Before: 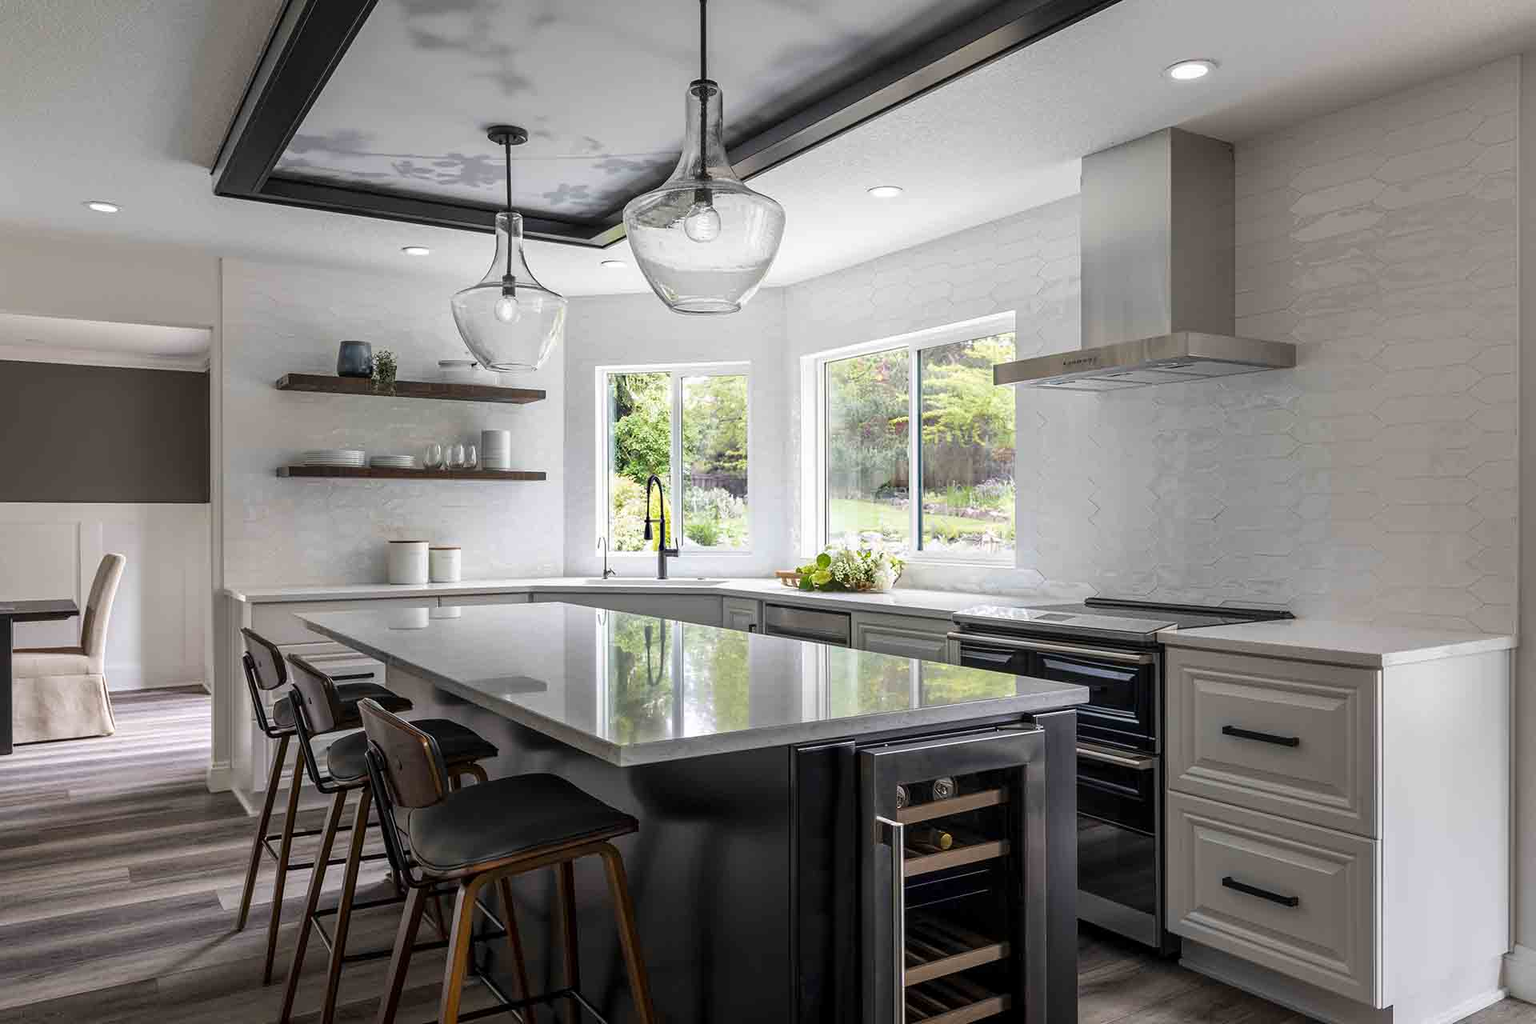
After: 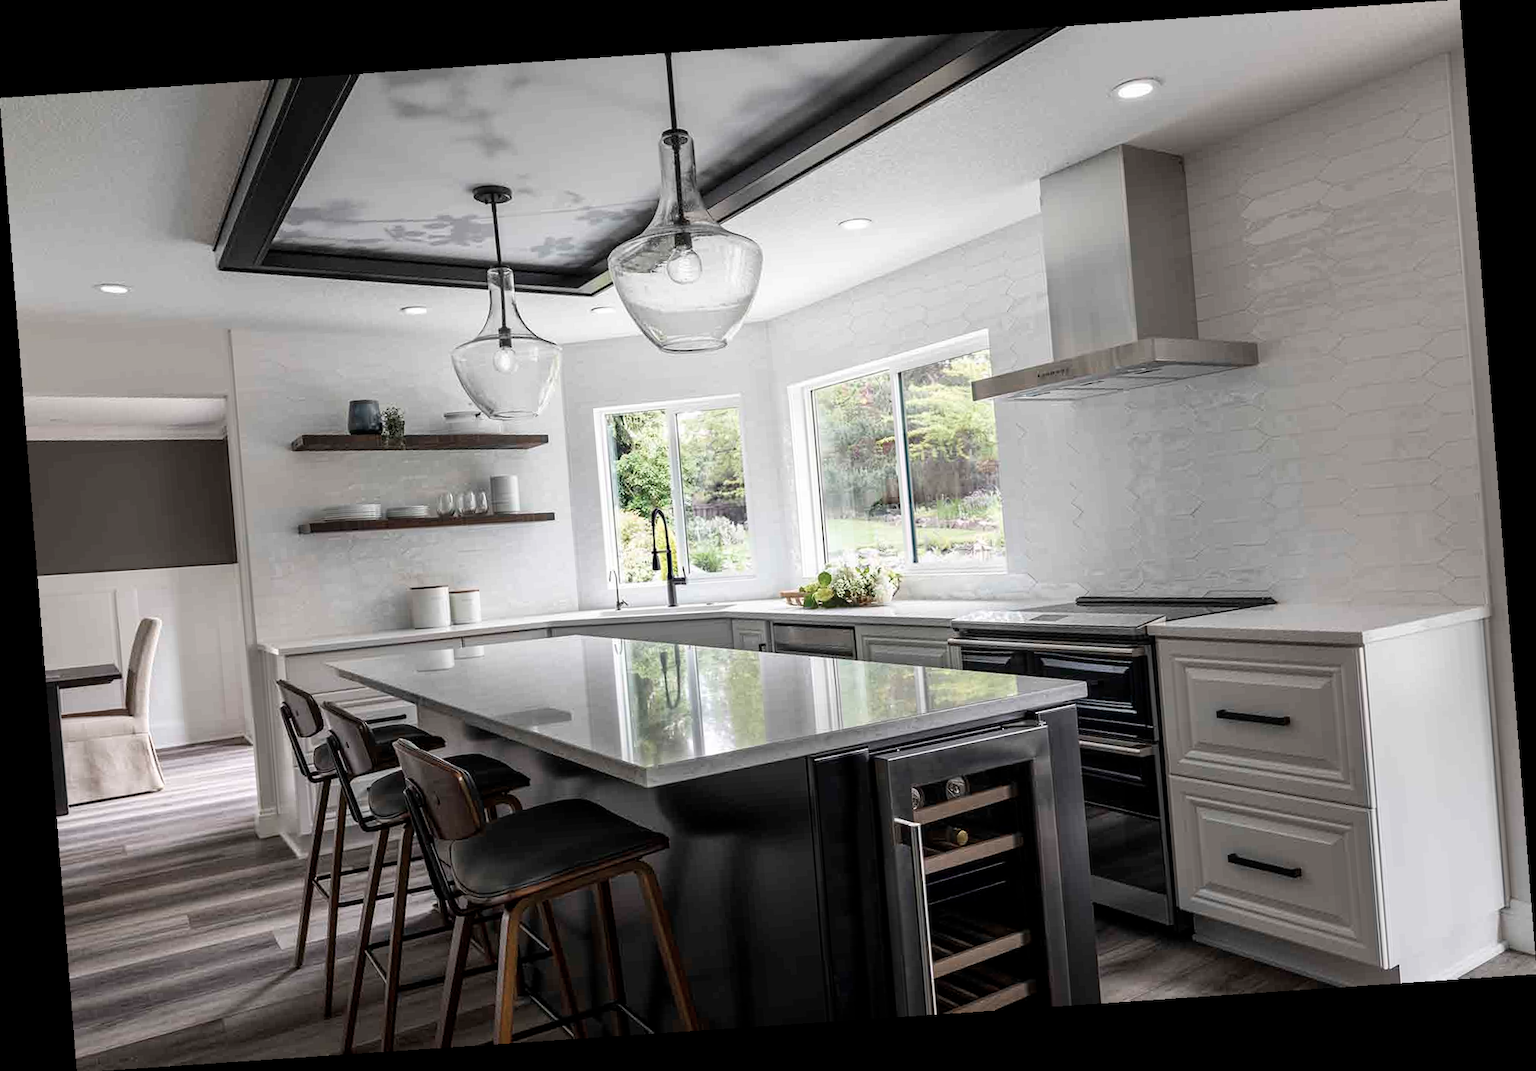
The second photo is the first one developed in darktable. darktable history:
rotate and perspective: rotation -4.2°, shear 0.006, automatic cropping off
contrast brightness saturation: contrast 0.1, saturation -0.36
